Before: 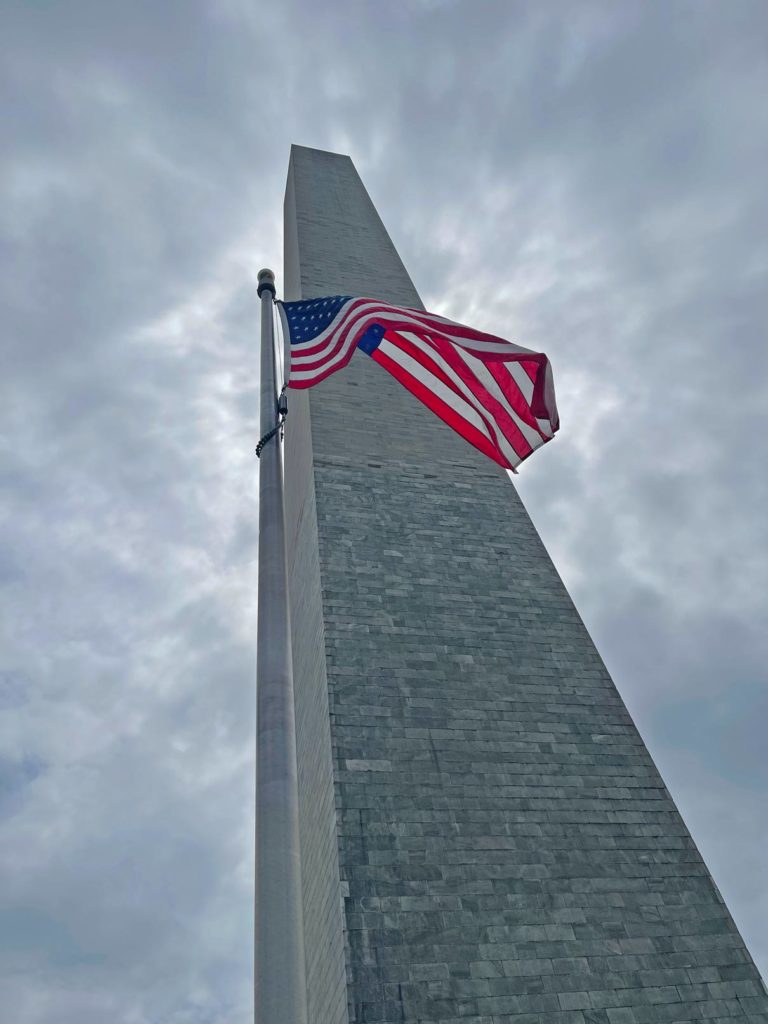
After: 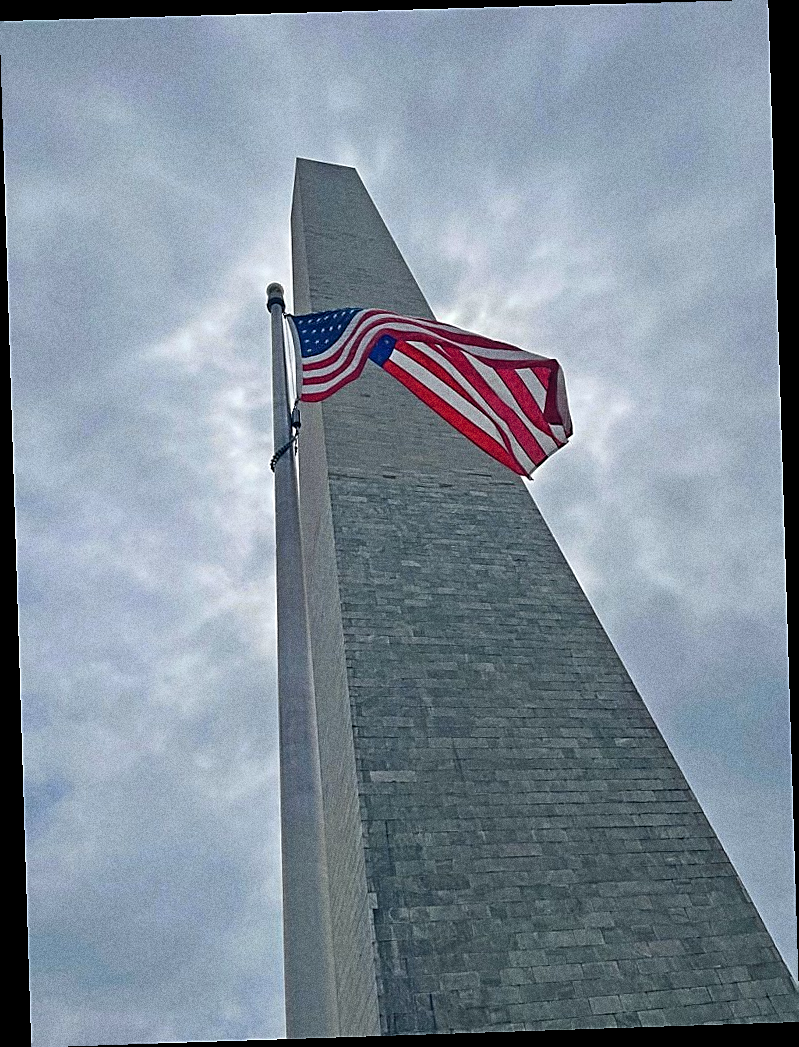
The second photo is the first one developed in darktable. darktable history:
color zones: curves: ch0 [(0.068, 0.464) (0.25, 0.5) (0.48, 0.508) (0.75, 0.536) (0.886, 0.476) (0.967, 0.456)]; ch1 [(0.066, 0.456) (0.25, 0.5) (0.616, 0.508) (0.746, 0.56) (0.934, 0.444)]
grain: coarseness 0.09 ISO, strength 40%
sharpen: radius 1.4, amount 1.25, threshold 0.7
rotate and perspective: rotation -1.77°, lens shift (horizontal) 0.004, automatic cropping off
